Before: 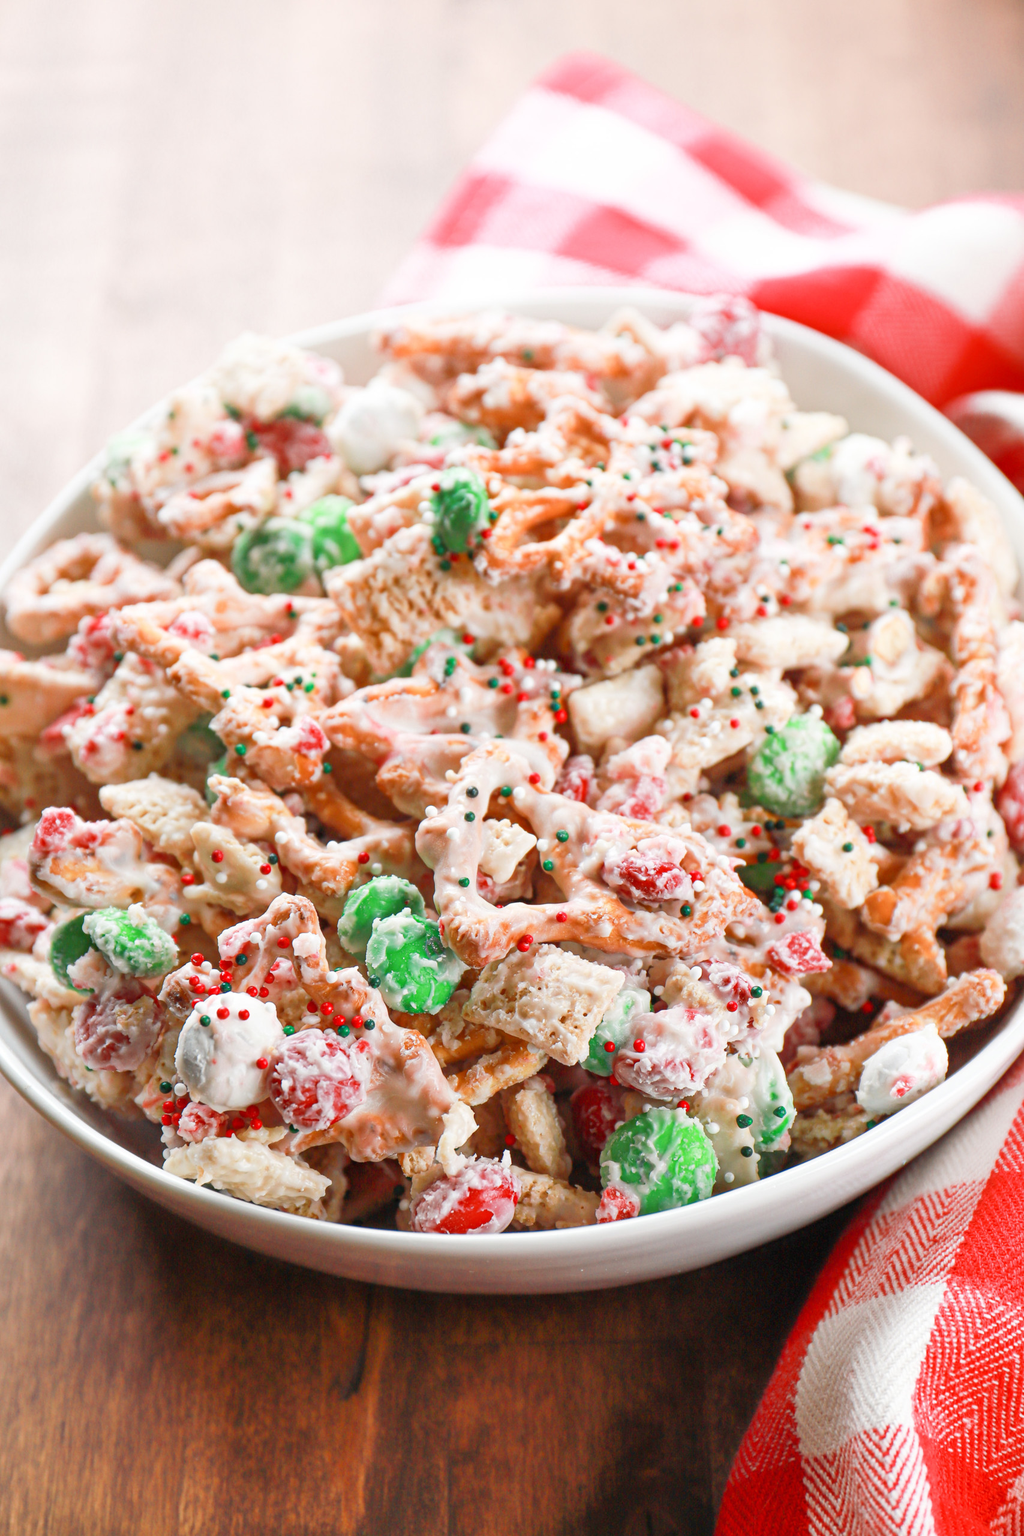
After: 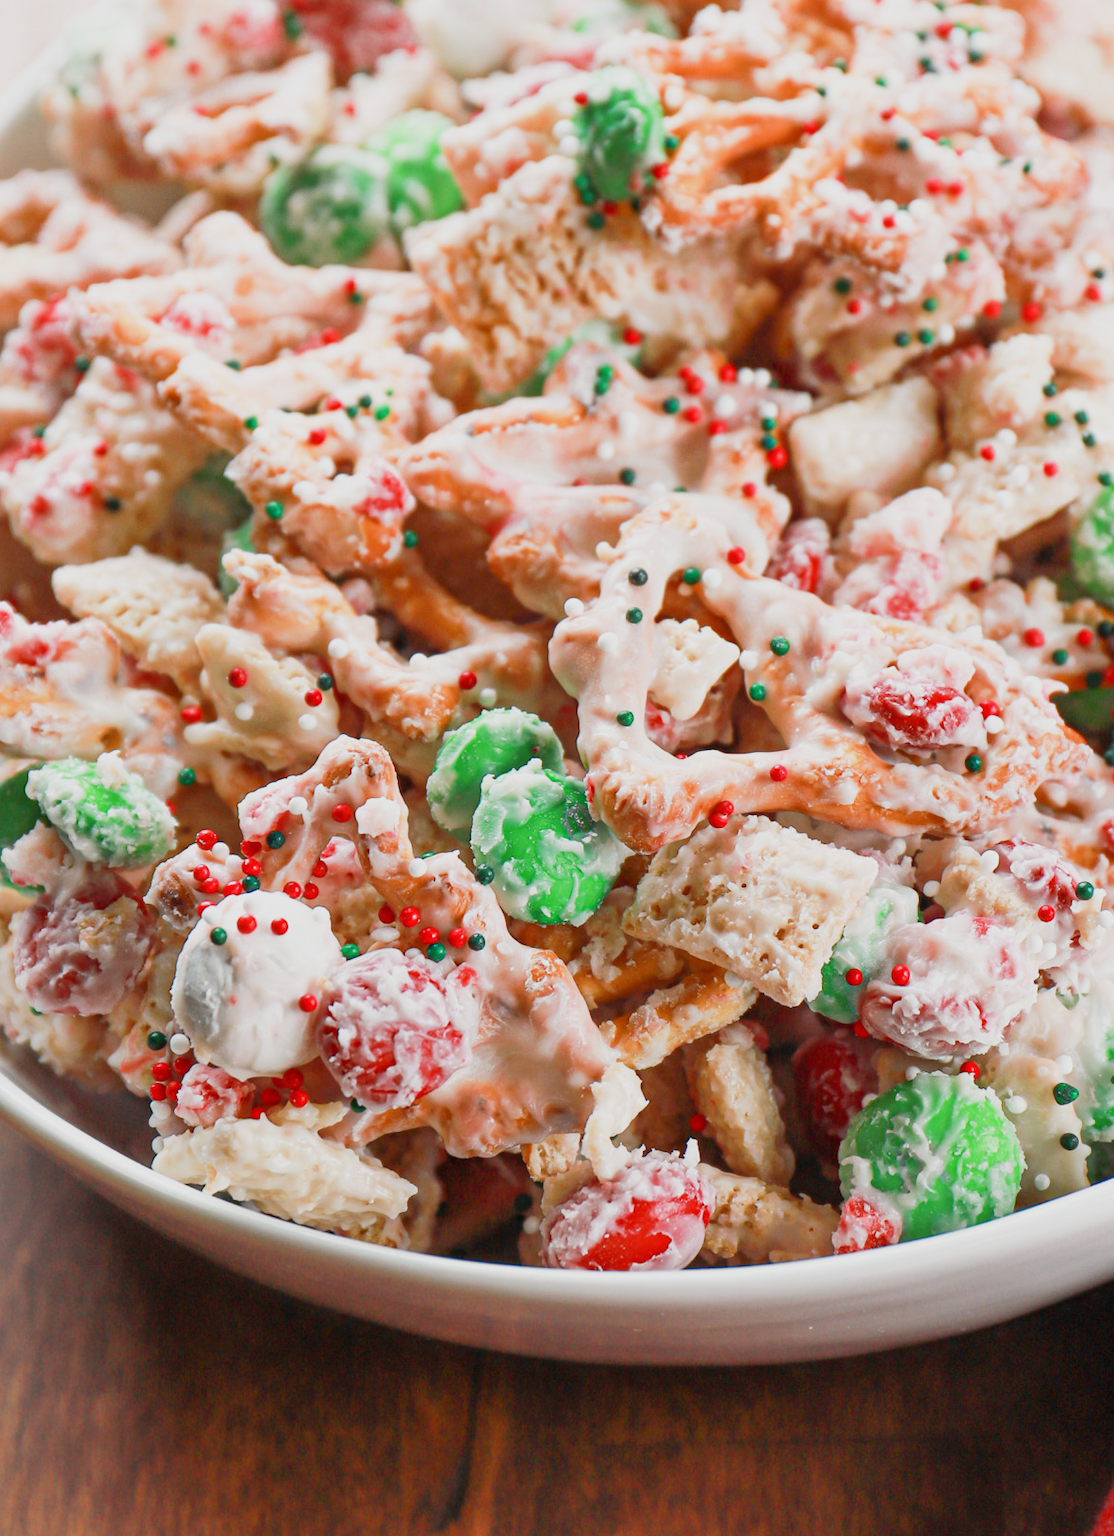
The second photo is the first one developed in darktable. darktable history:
sigmoid: contrast 1.22, skew 0.65
crop: left 6.488%, top 27.668%, right 24.183%, bottom 8.656%
